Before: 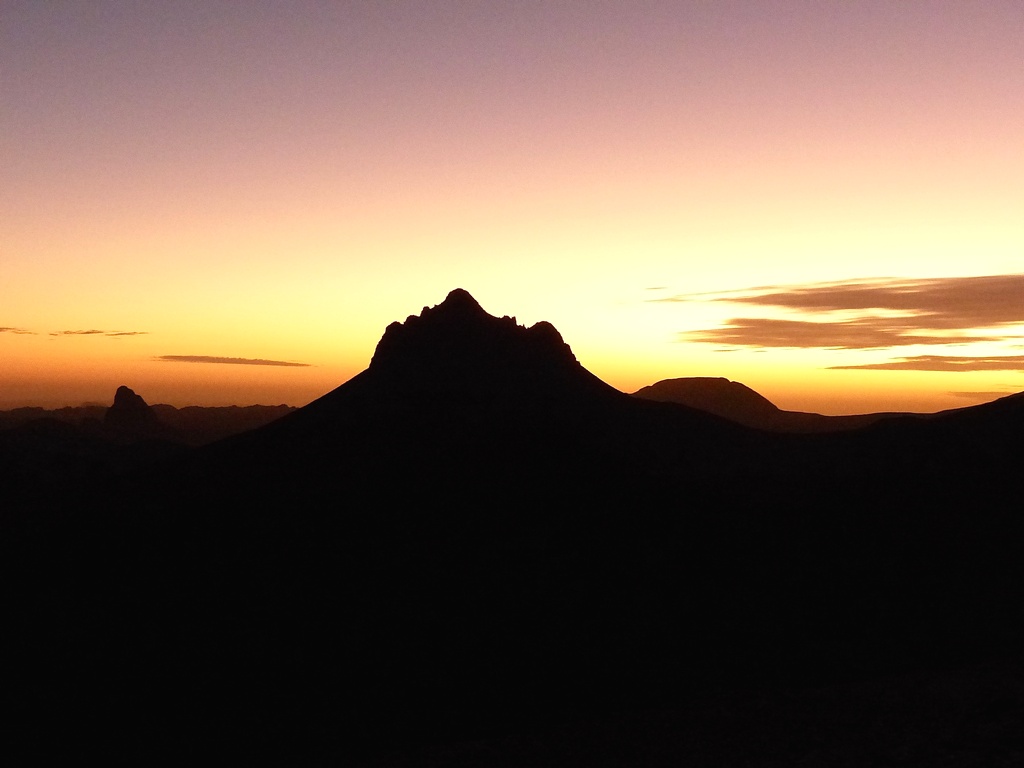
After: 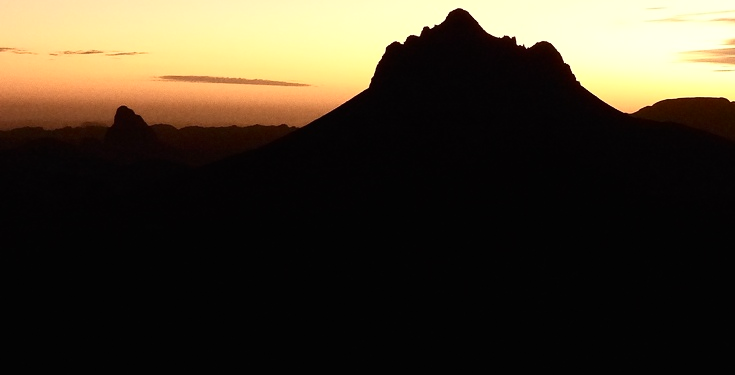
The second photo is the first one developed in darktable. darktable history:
color correction: highlights b* 0.064, saturation 0.83
crop: top 36.536%, right 28.159%, bottom 14.58%
contrast brightness saturation: contrast 0.221
